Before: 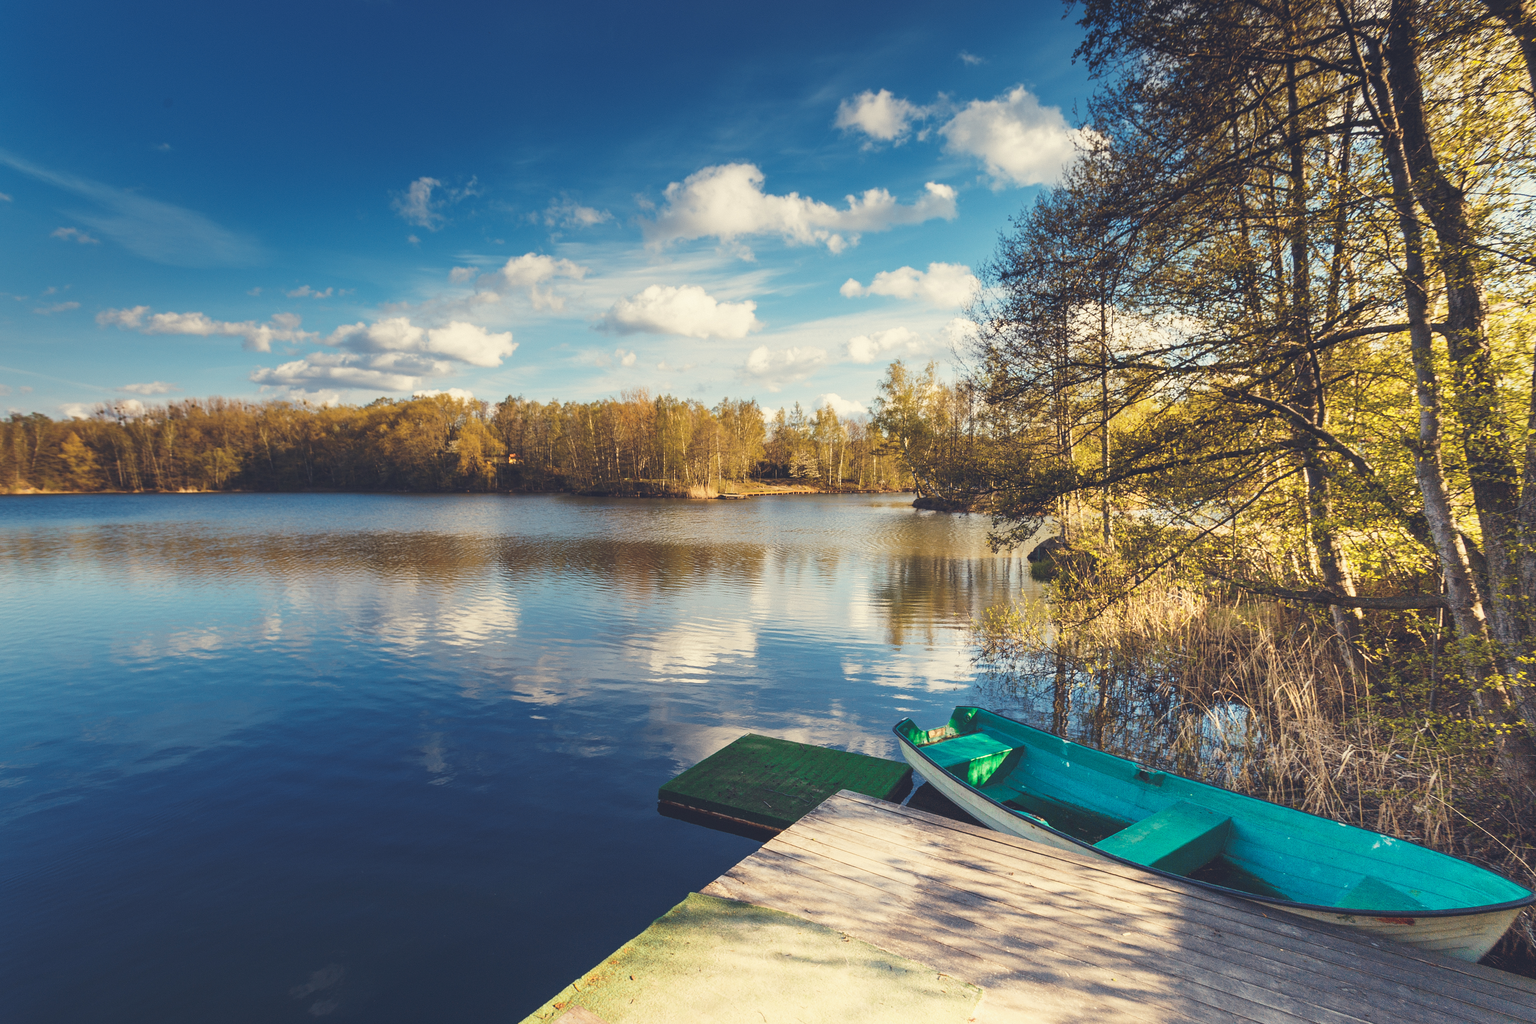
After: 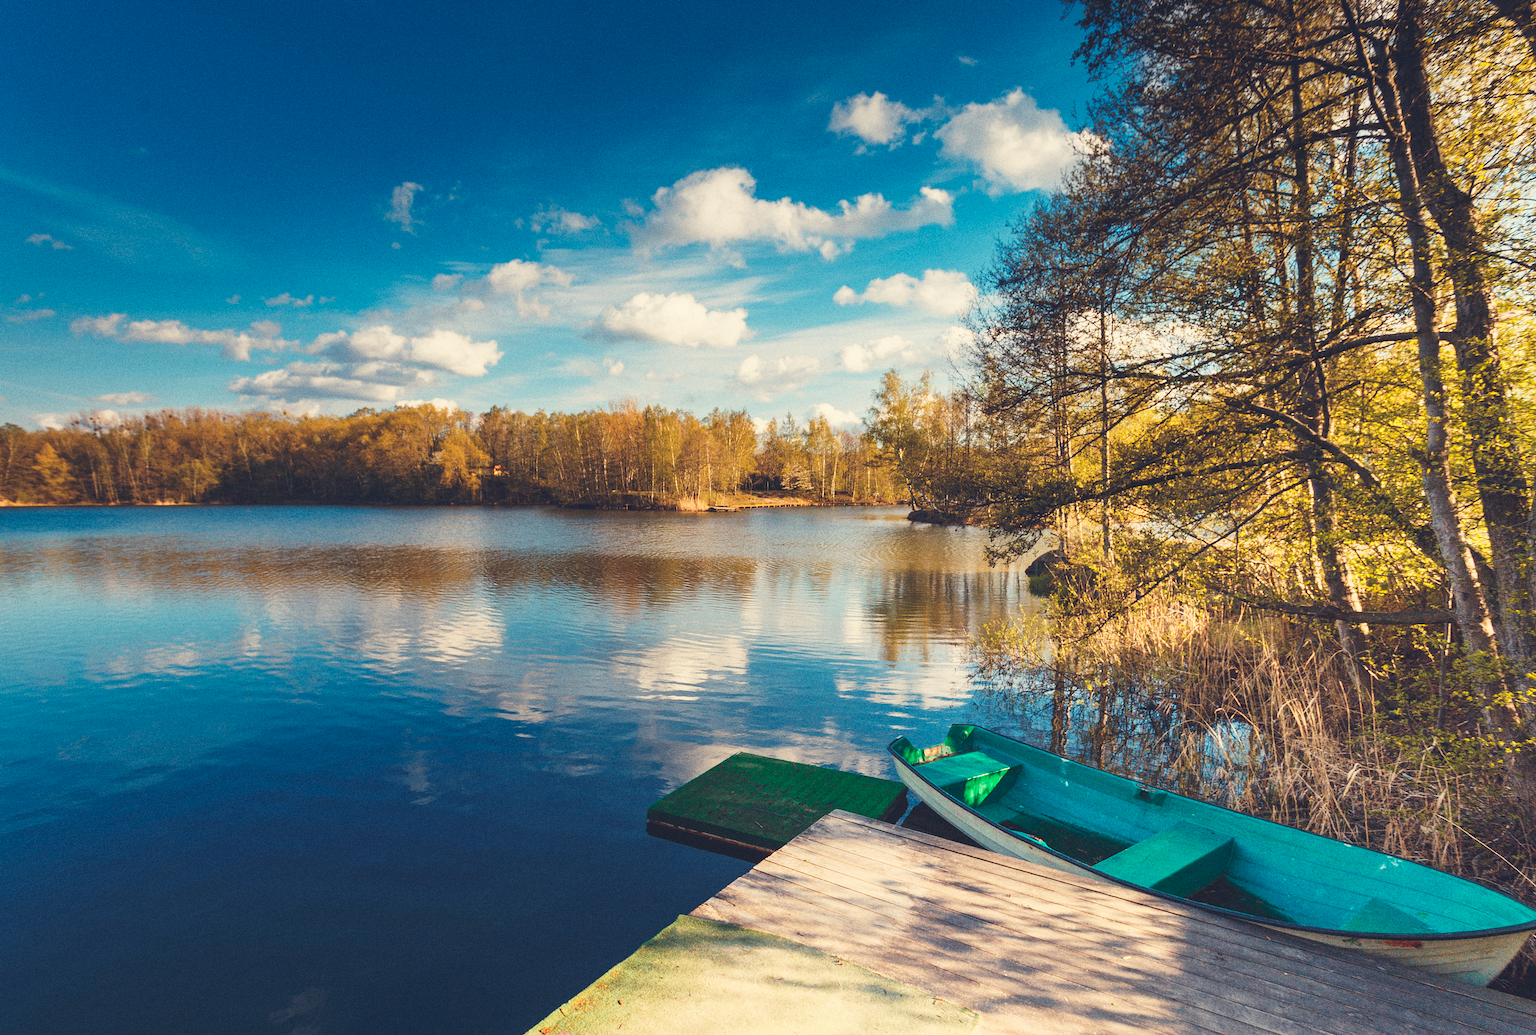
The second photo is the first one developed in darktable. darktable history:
grain: coarseness 0.09 ISO, strength 40%
crop and rotate: left 1.774%, right 0.633%, bottom 1.28%
